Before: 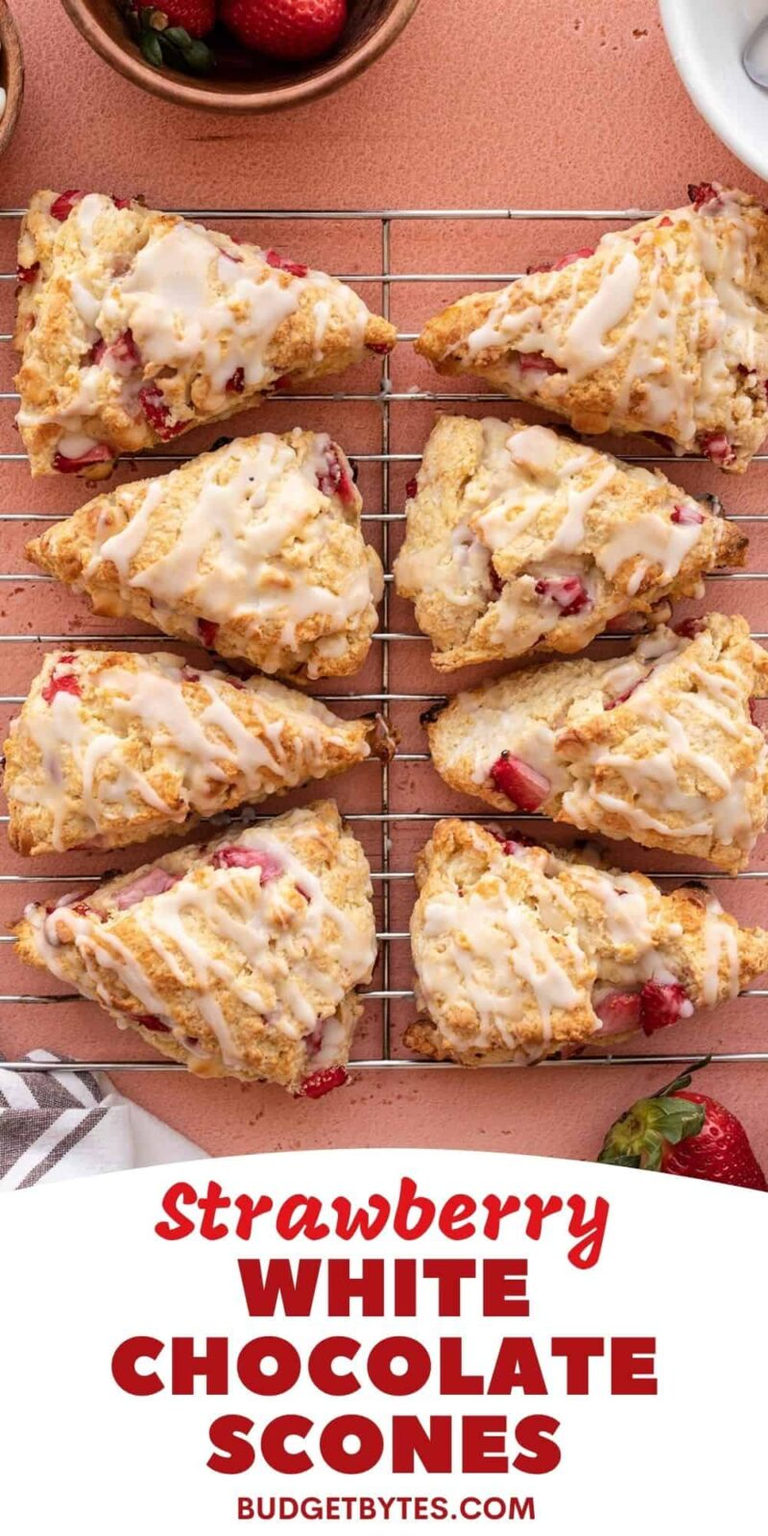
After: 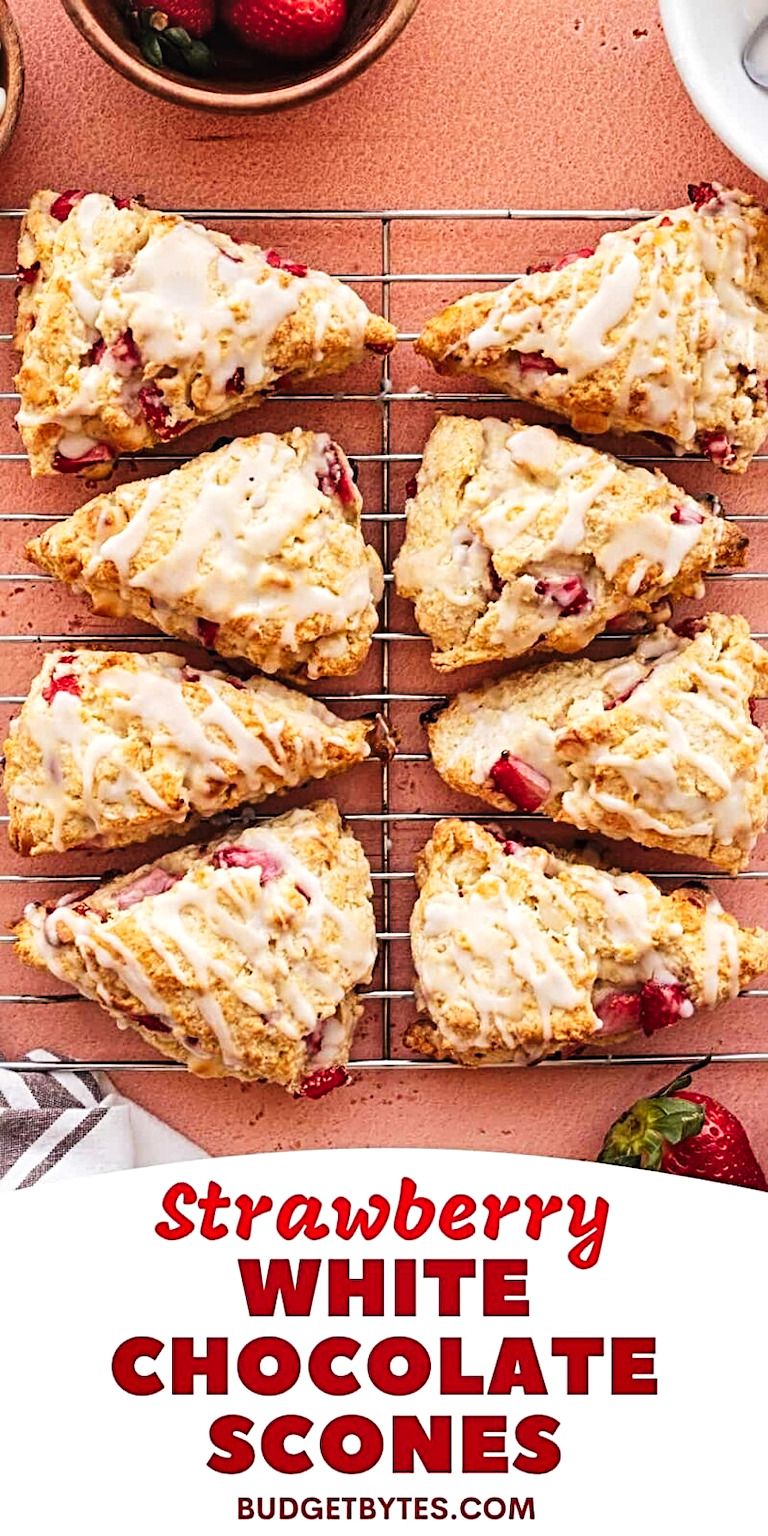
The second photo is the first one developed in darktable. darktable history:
haze removal: compatibility mode true, adaptive false
shadows and highlights: shadows 76.85, highlights -23.92, soften with gaussian
local contrast: highlights 102%, shadows 101%, detail 119%, midtone range 0.2
tone curve: curves: ch0 [(0, 0.032) (0.181, 0.156) (0.751, 0.829) (1, 1)], preserve colors none
sharpen: radius 3.98
